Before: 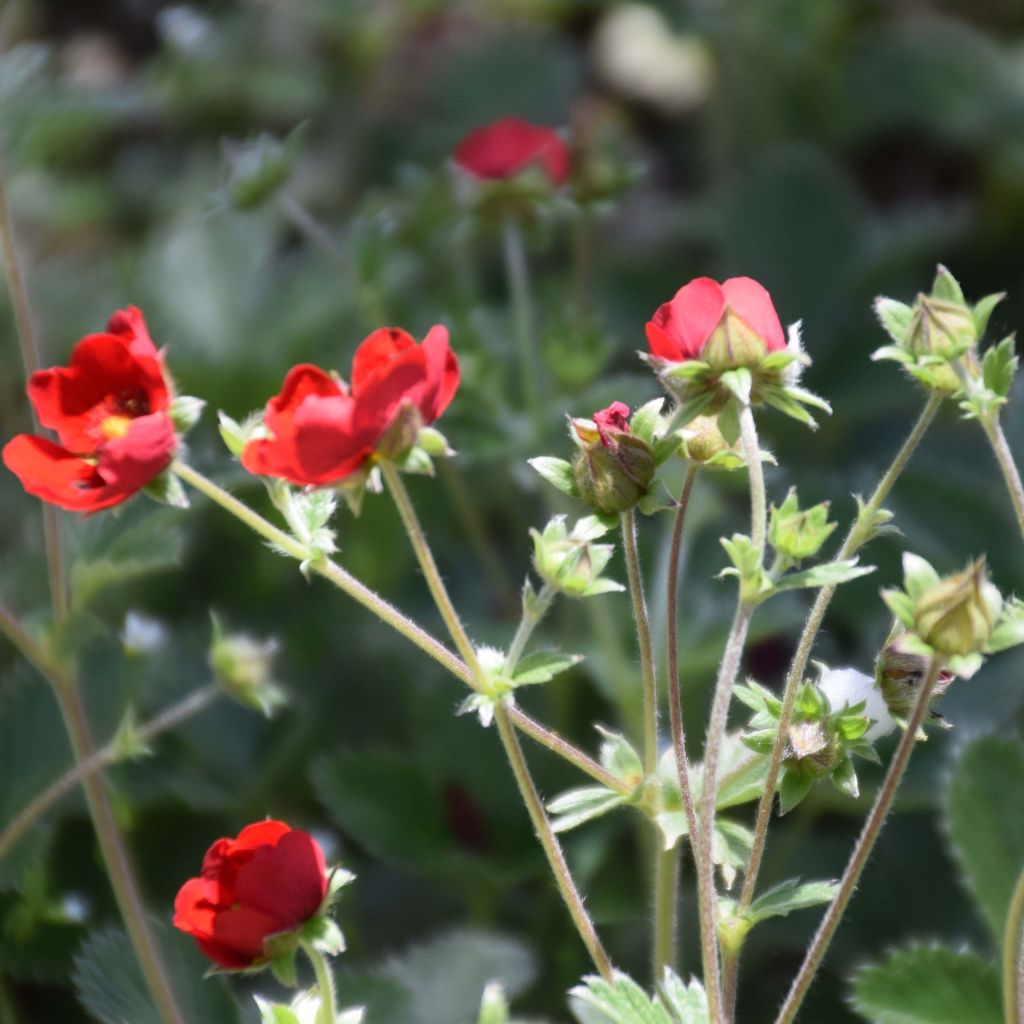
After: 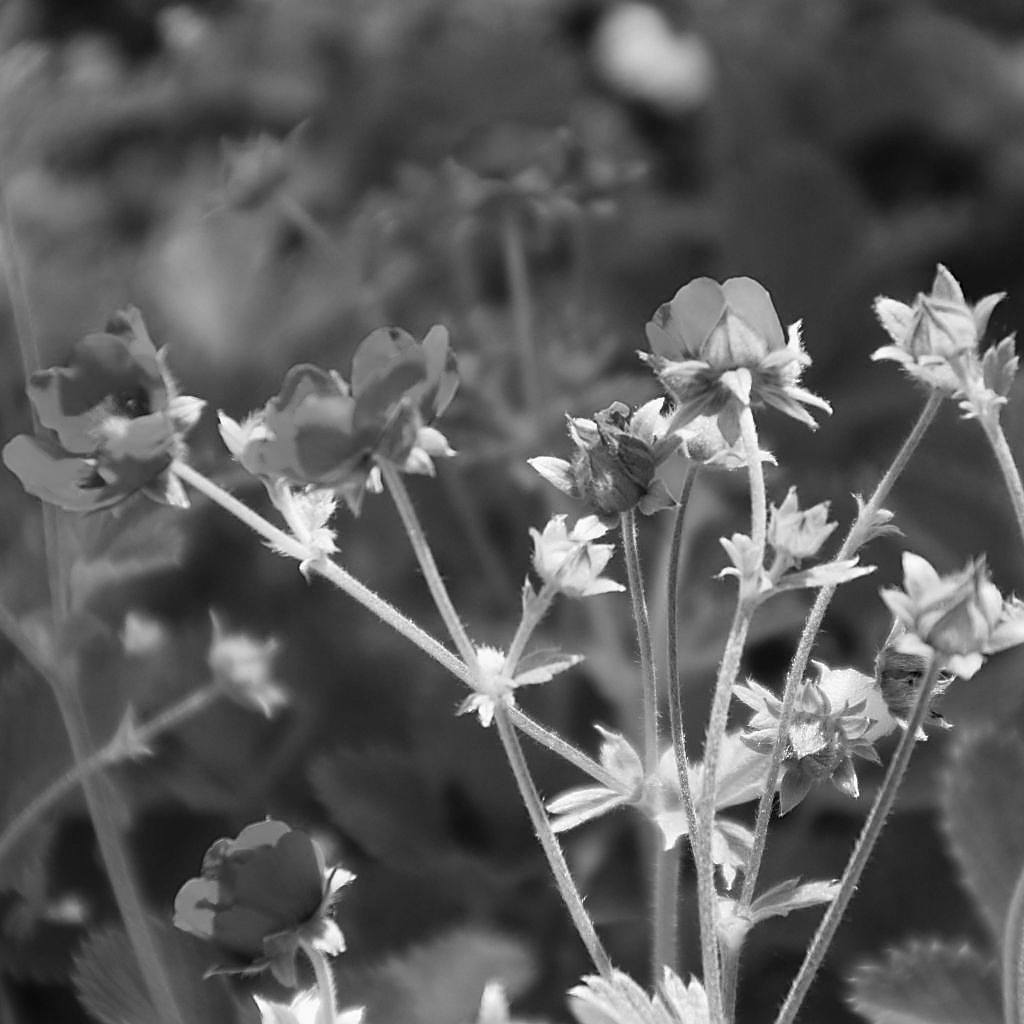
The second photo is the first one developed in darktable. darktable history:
sharpen: radius 1.4, amount 1.25, threshold 0.7
velvia: strength 74%
monochrome: size 1
